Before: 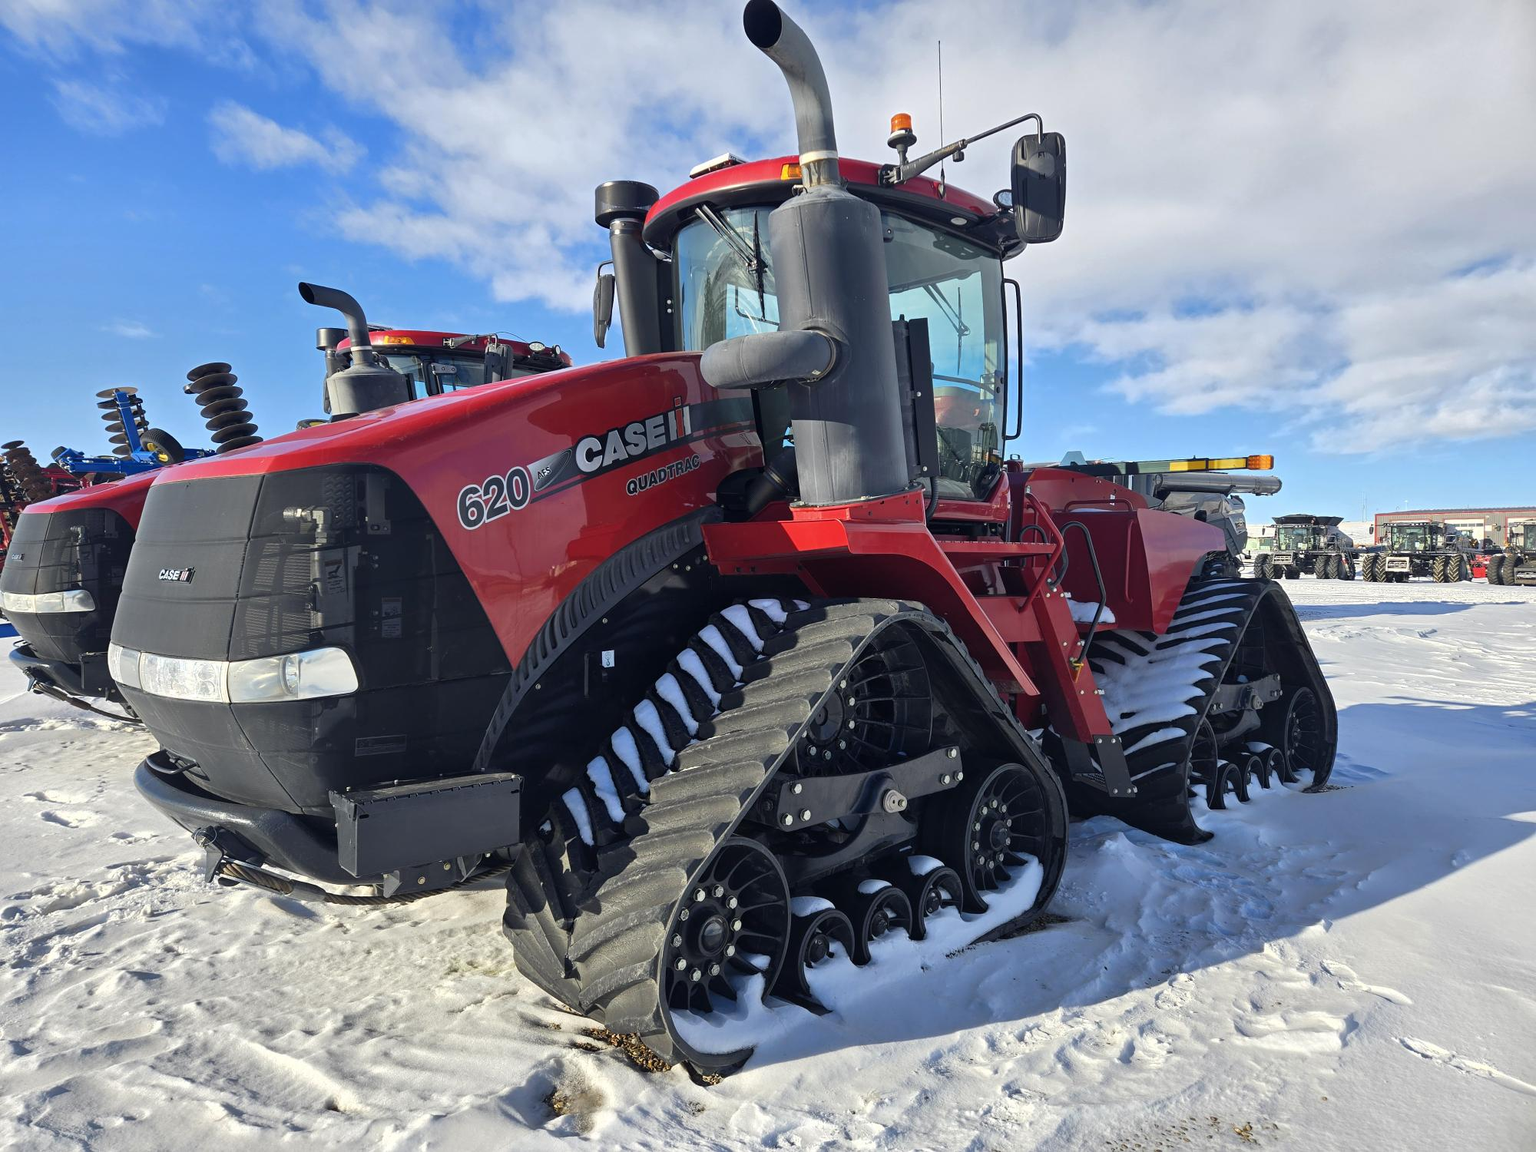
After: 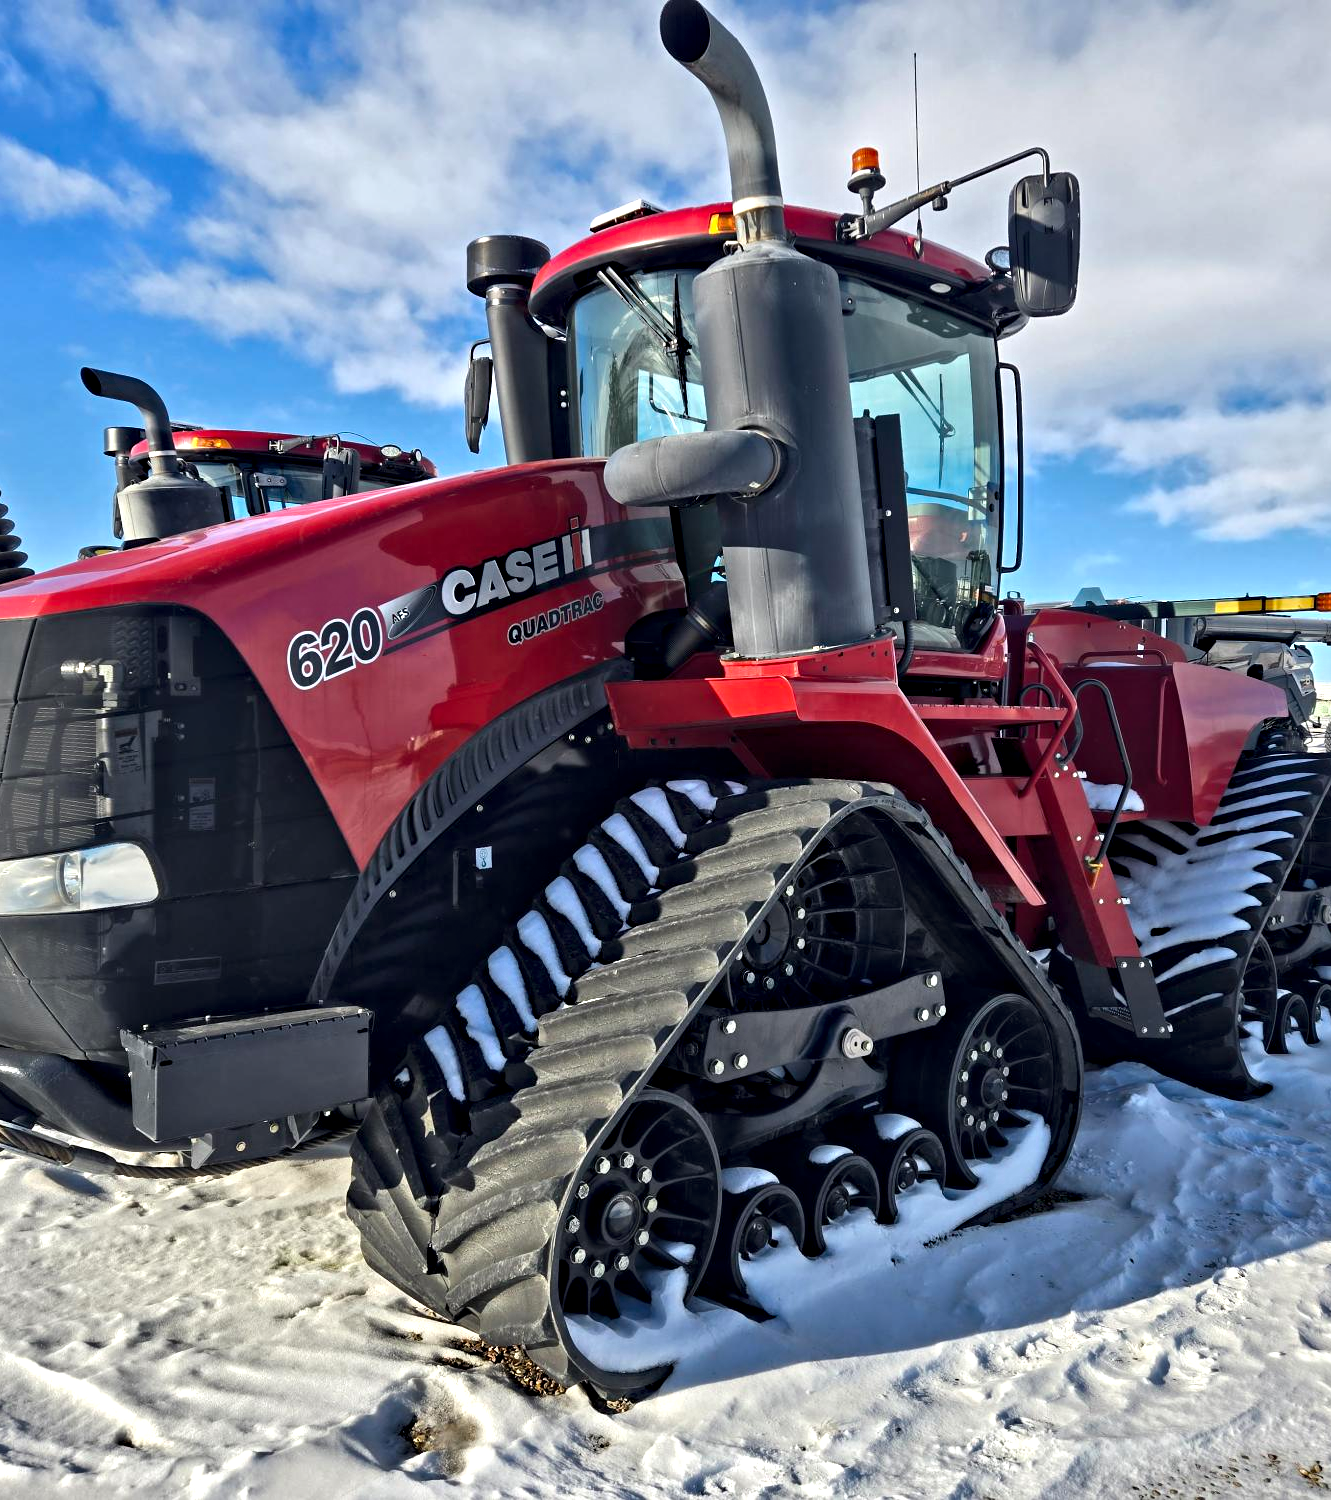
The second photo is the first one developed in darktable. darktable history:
contrast equalizer: octaves 7, y [[0.511, 0.558, 0.631, 0.632, 0.559, 0.512], [0.5 ×6], [0.507, 0.559, 0.627, 0.644, 0.647, 0.647], [0 ×6], [0 ×6]]
base curve: preserve colors none
crop and rotate: left 15.413%, right 18.003%
